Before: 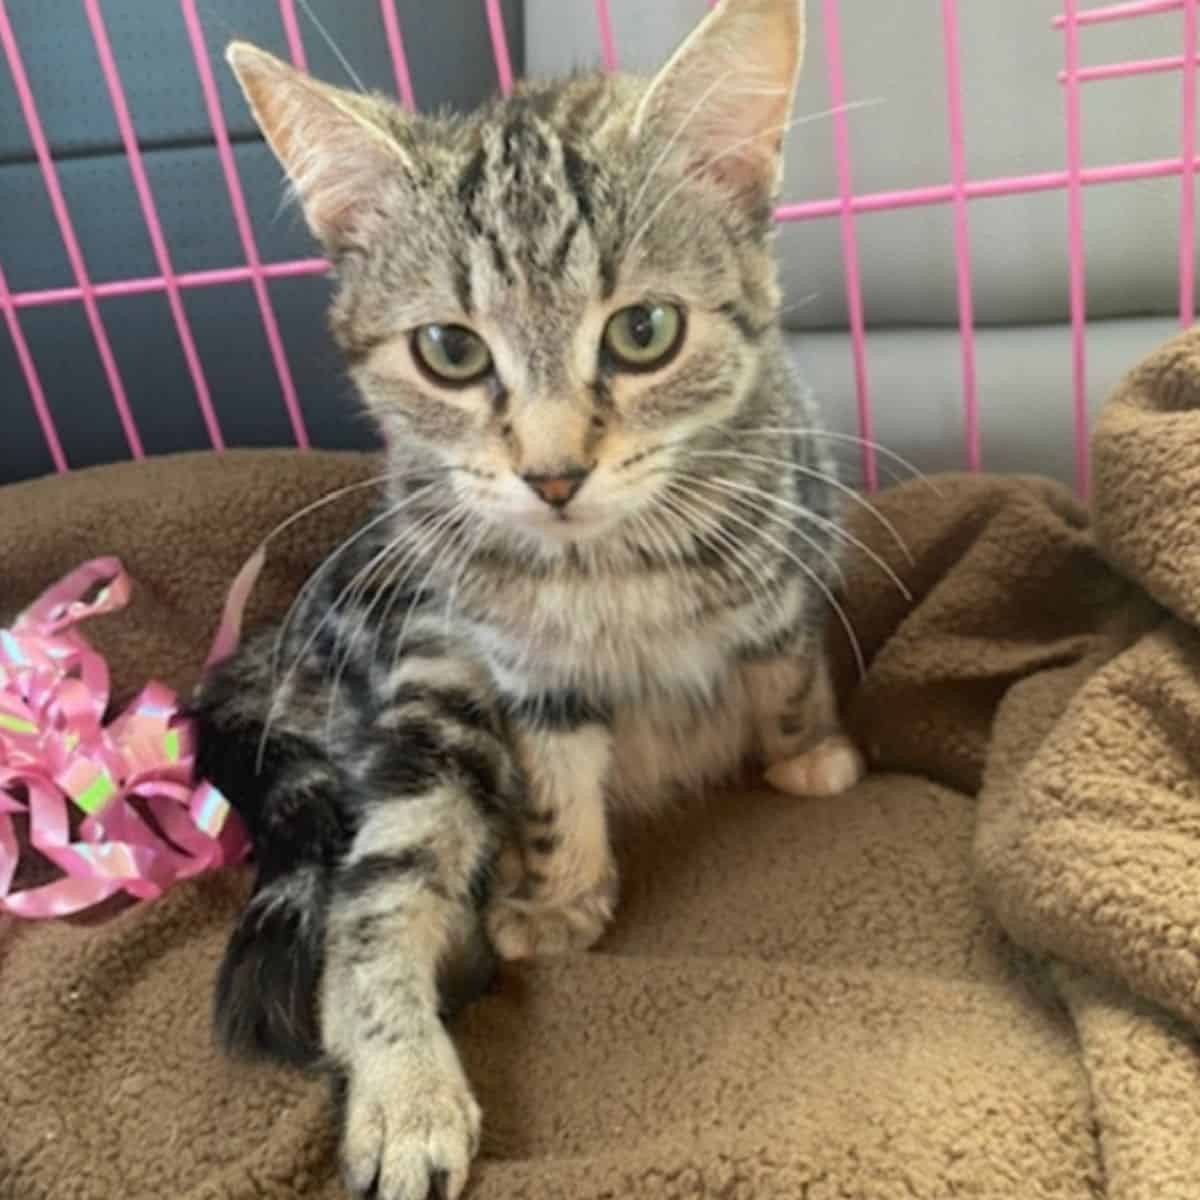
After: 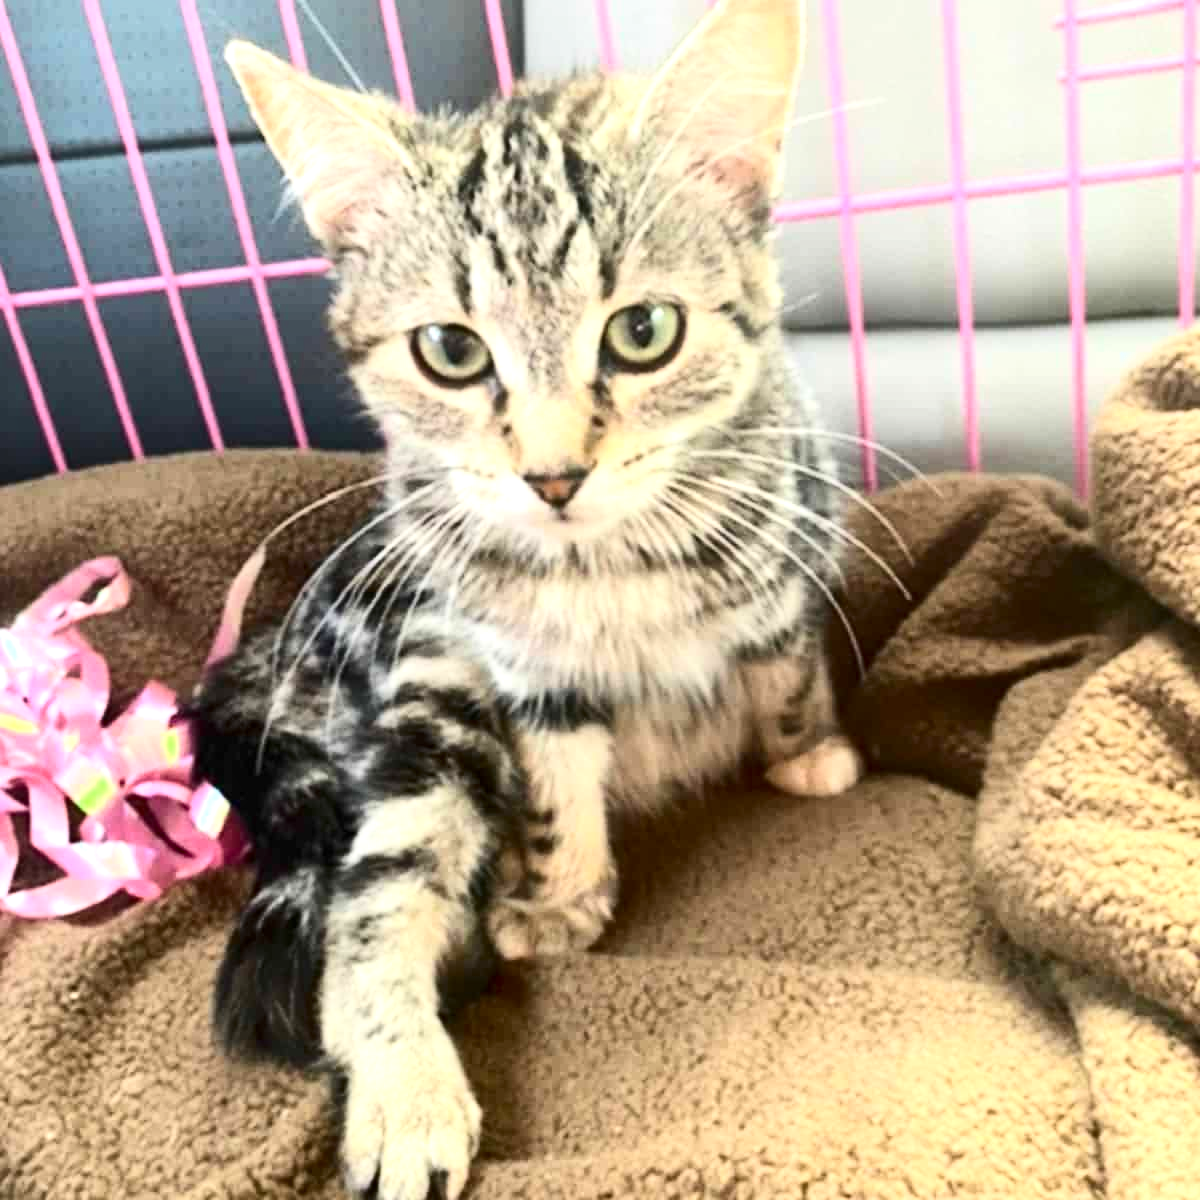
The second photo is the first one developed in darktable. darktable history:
local contrast: mode bilateral grid, contrast 19, coarseness 49, detail 119%, midtone range 0.2
contrast brightness saturation: contrast 0.291
exposure: black level correction 0, exposure 0.891 EV, compensate exposure bias true, compensate highlight preservation false
color balance rgb: perceptual saturation grading › global saturation 0.079%, global vibrance 14.664%
